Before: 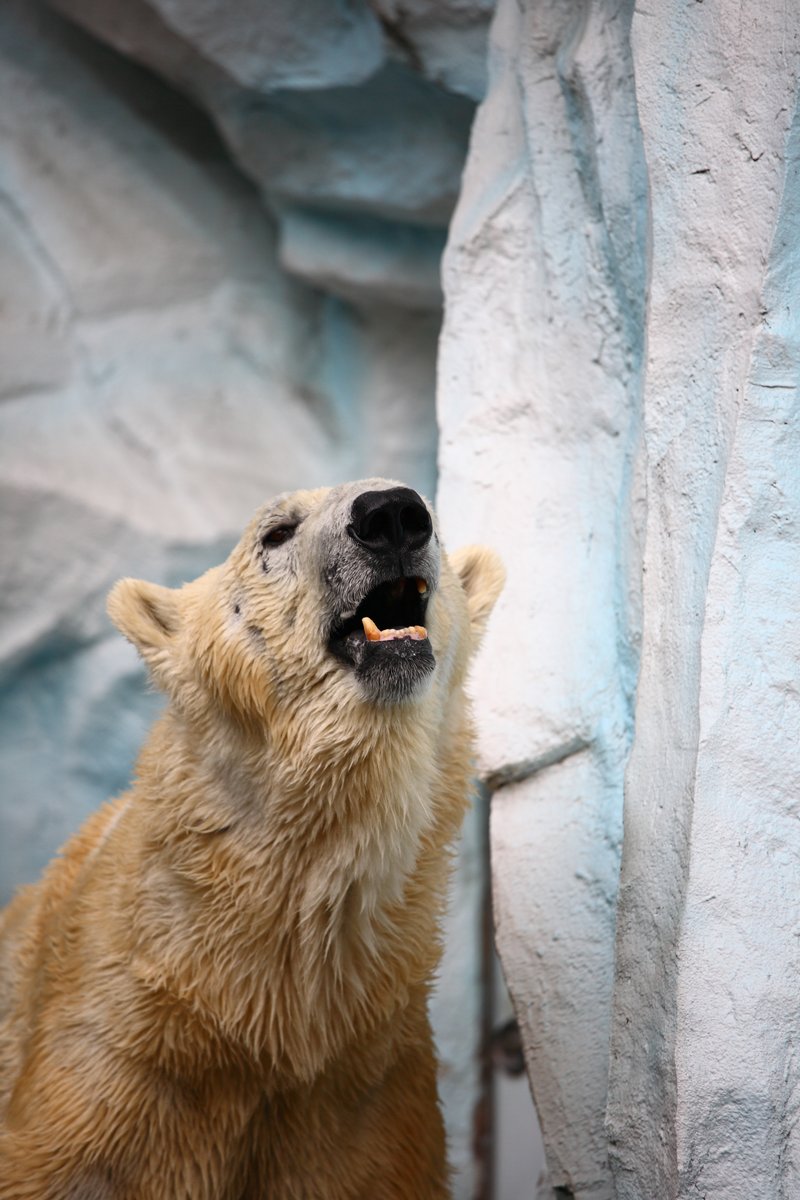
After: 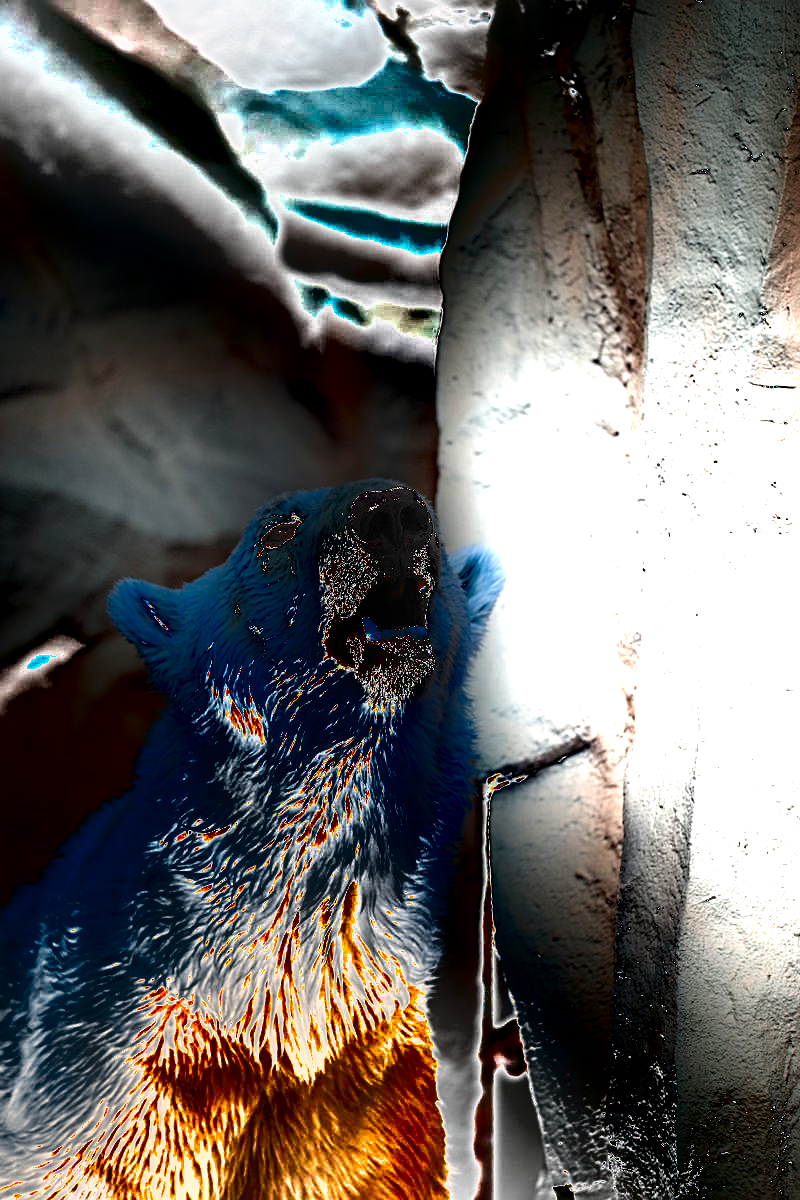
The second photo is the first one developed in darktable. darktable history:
sharpen: on, module defaults
contrast brightness saturation: saturation -0.066
exposure: black level correction 0, exposure 3.91 EV, compensate highlight preservation false
base curve: curves: ch0 [(0, 0) (0.073, 0.04) (0.157, 0.139) (0.492, 0.492) (0.758, 0.758) (1, 1)], preserve colors none
shadows and highlights: shadows 60.12, highlights -60.26, soften with gaussian
